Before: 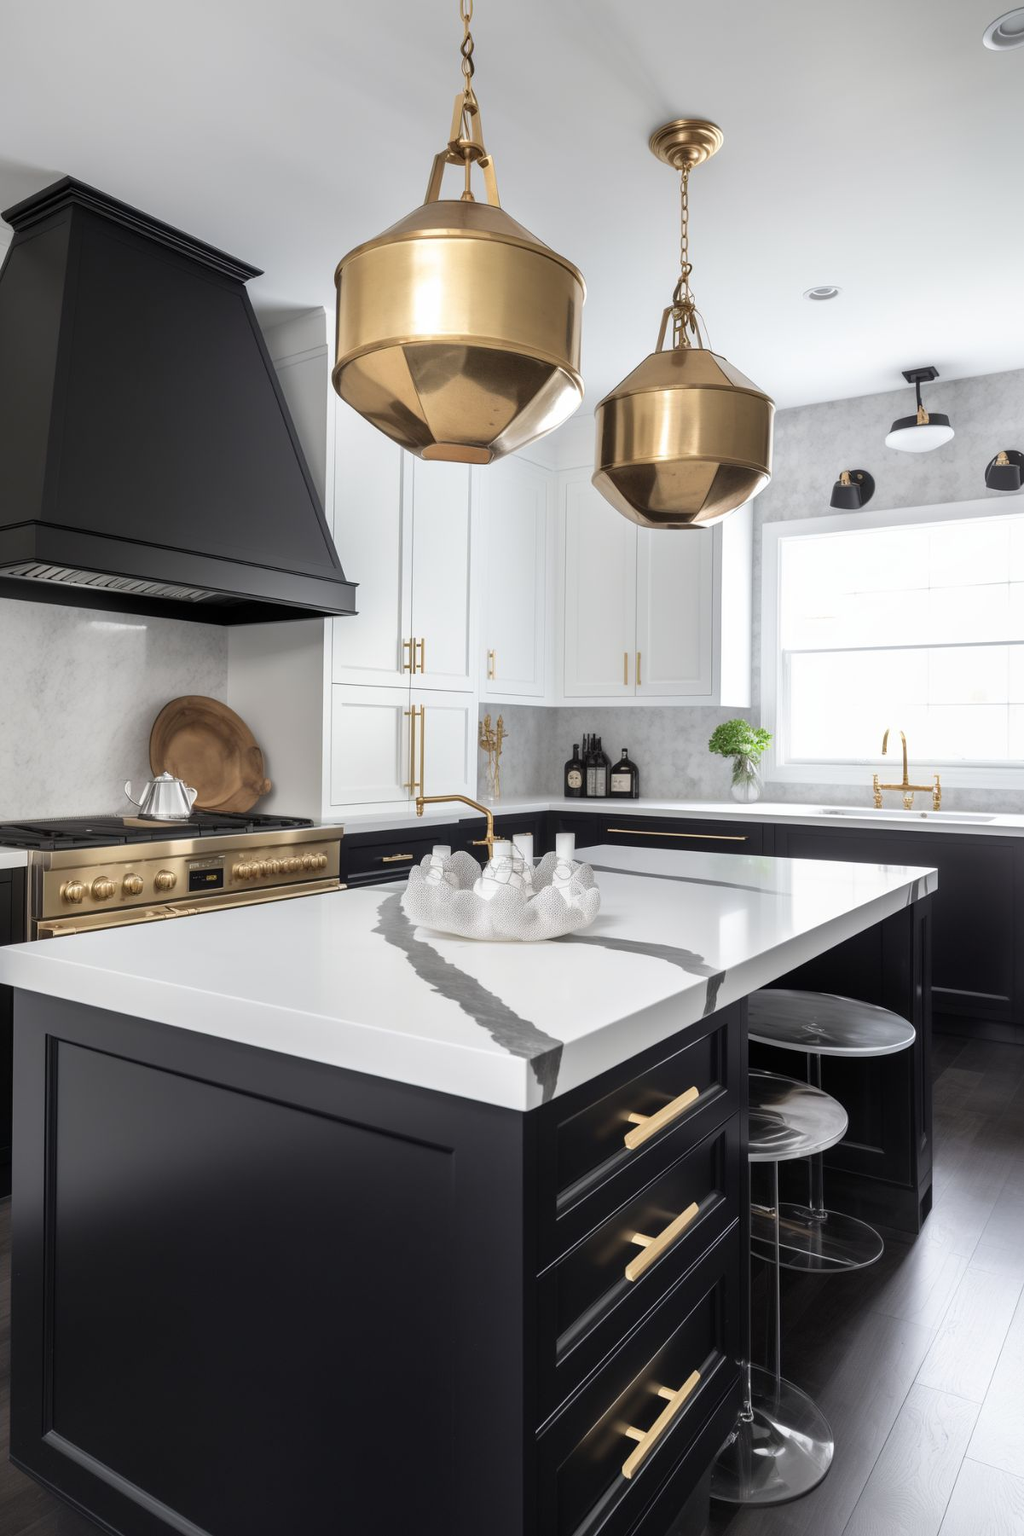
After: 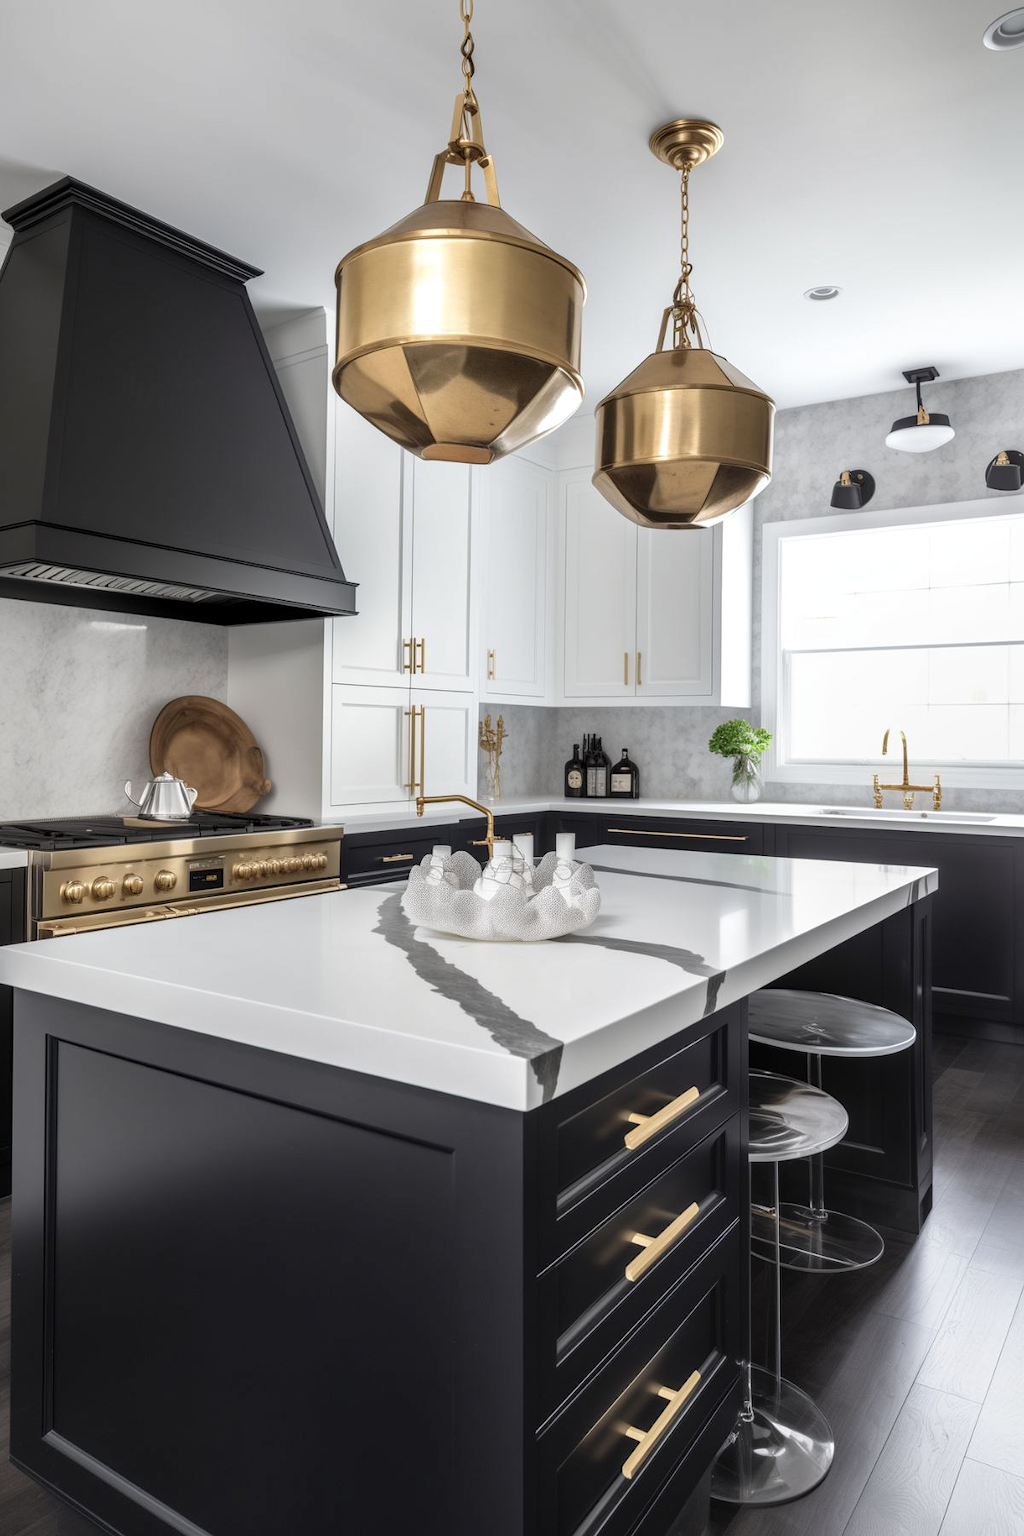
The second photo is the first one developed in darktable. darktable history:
local contrast: on, module defaults
tone equalizer: mask exposure compensation -0.503 EV
